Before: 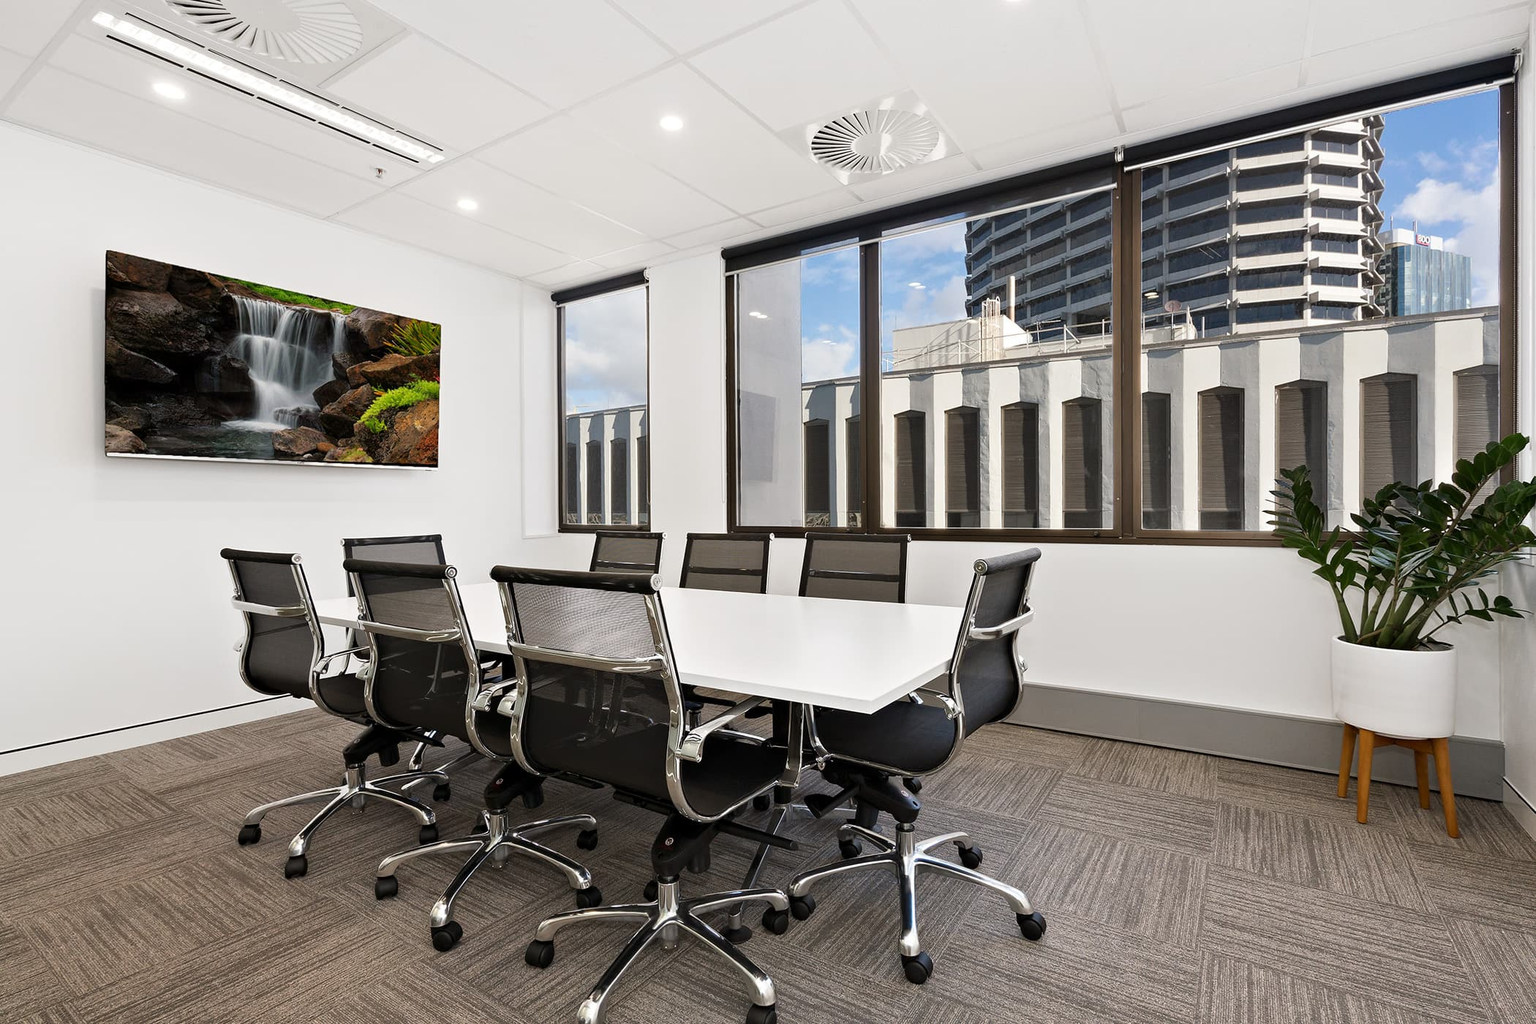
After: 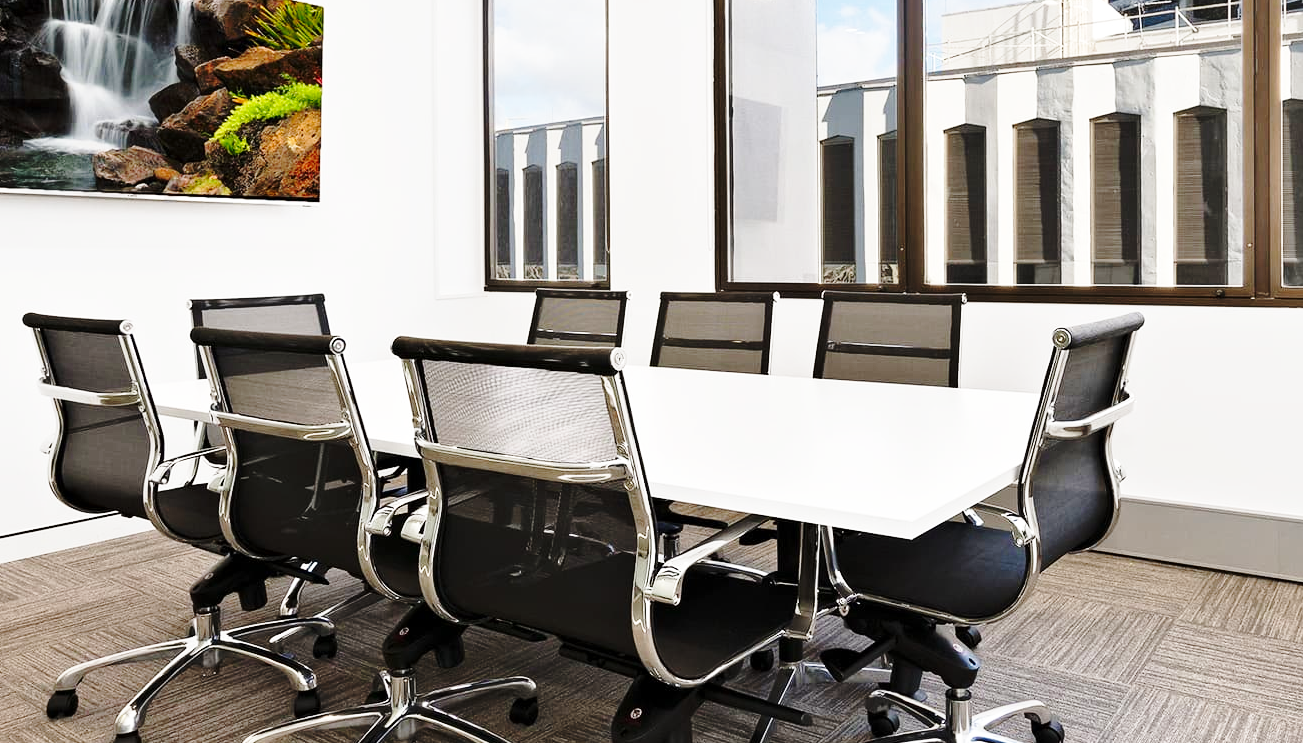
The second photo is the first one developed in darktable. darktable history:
base curve: curves: ch0 [(0, 0) (0.032, 0.037) (0.105, 0.228) (0.435, 0.76) (0.856, 0.983) (1, 1)], preserve colors none
crop: left 13.312%, top 31.28%, right 24.627%, bottom 15.582%
